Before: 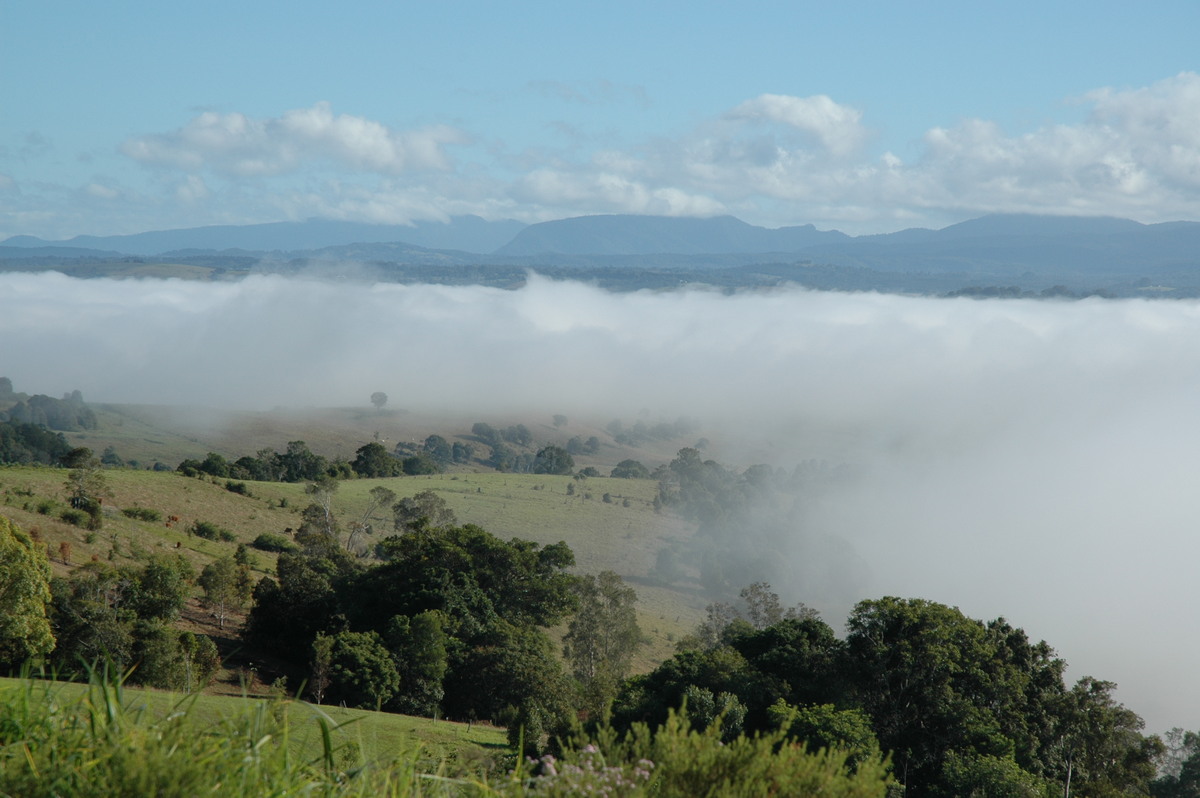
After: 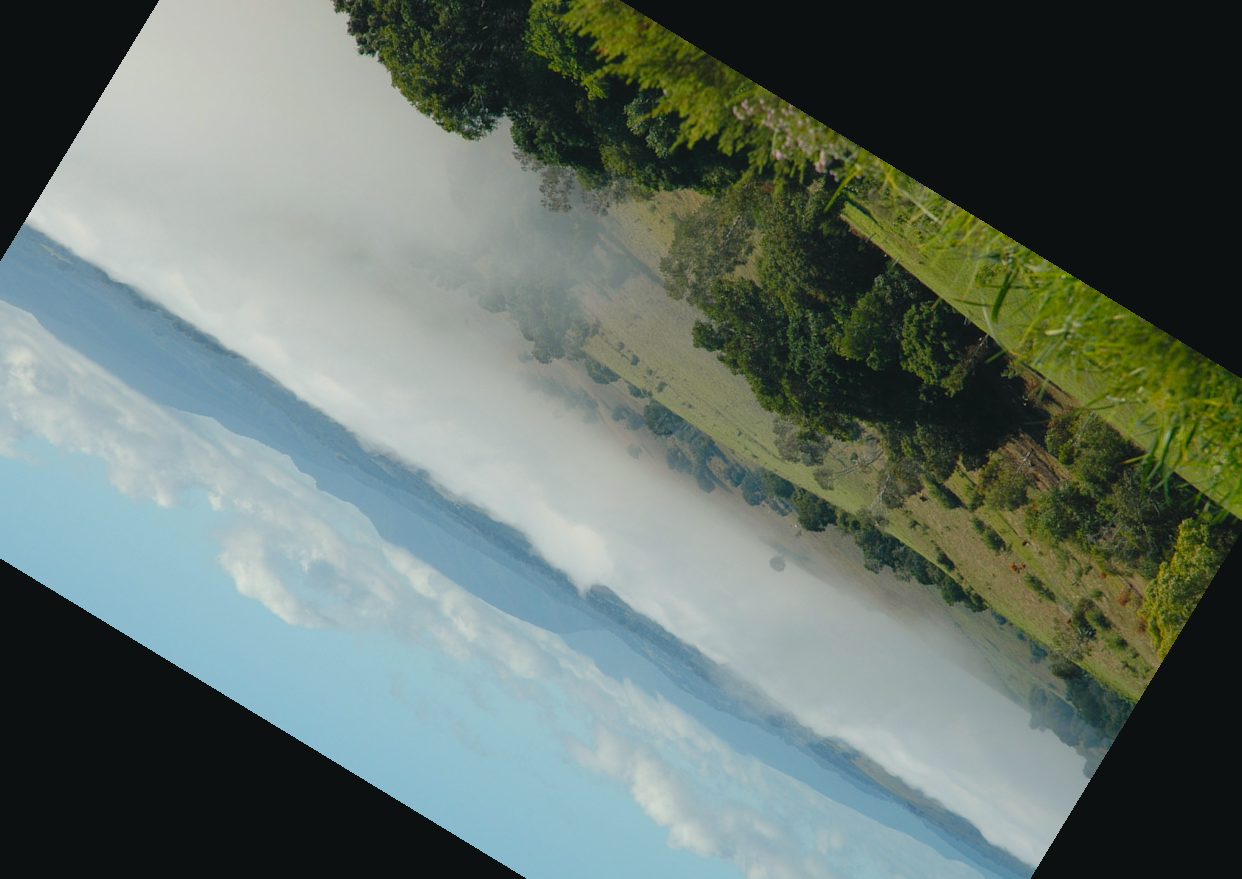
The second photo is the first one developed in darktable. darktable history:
crop and rotate: angle 148.68°, left 9.111%, top 15.603%, right 4.588%, bottom 17.041%
color balance rgb: shadows lift › chroma 2%, shadows lift › hue 219.6°, power › hue 313.2°, highlights gain › chroma 3%, highlights gain › hue 75.6°, global offset › luminance 0.5%, perceptual saturation grading › global saturation 15.33%, perceptual saturation grading › highlights -19.33%, perceptual saturation grading › shadows 20%, global vibrance 20%
